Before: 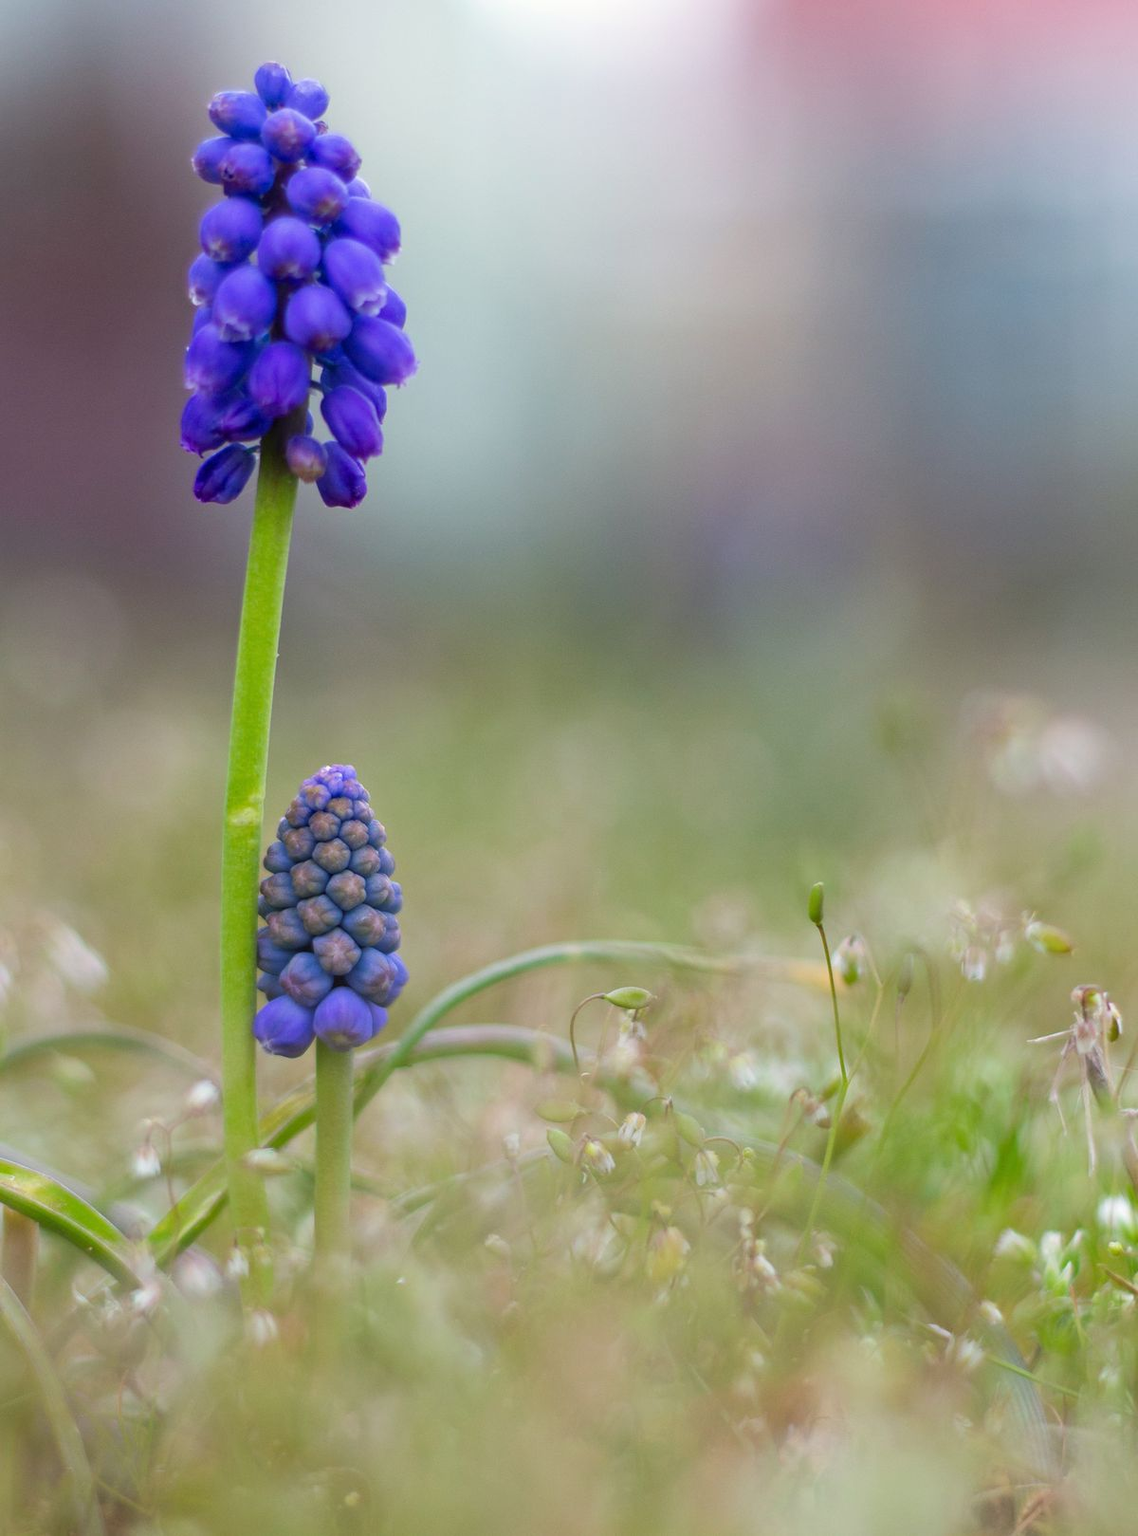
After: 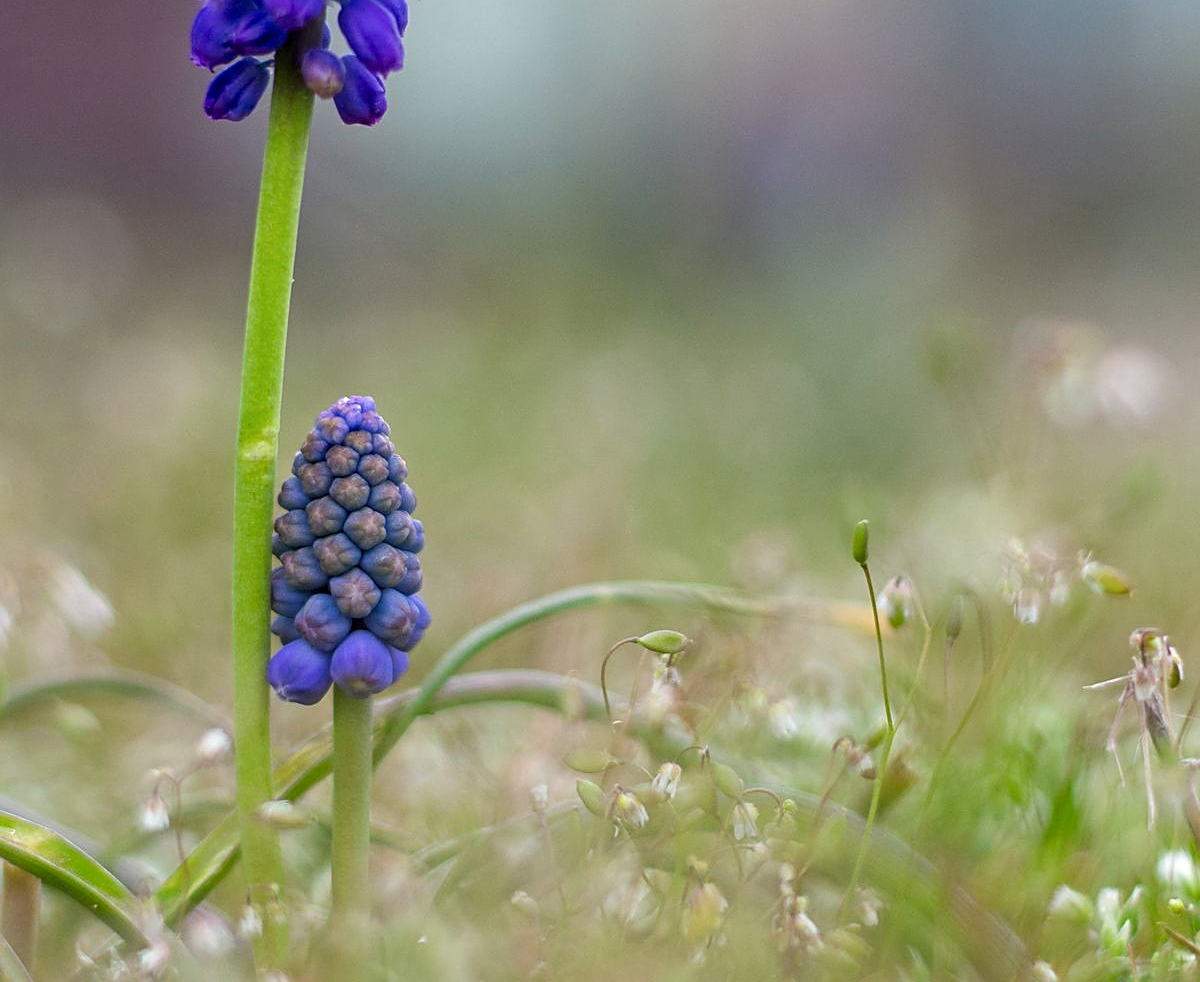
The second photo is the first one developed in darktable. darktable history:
crop and rotate: top 25.357%, bottom 13.942%
local contrast: on, module defaults
sharpen: on, module defaults
